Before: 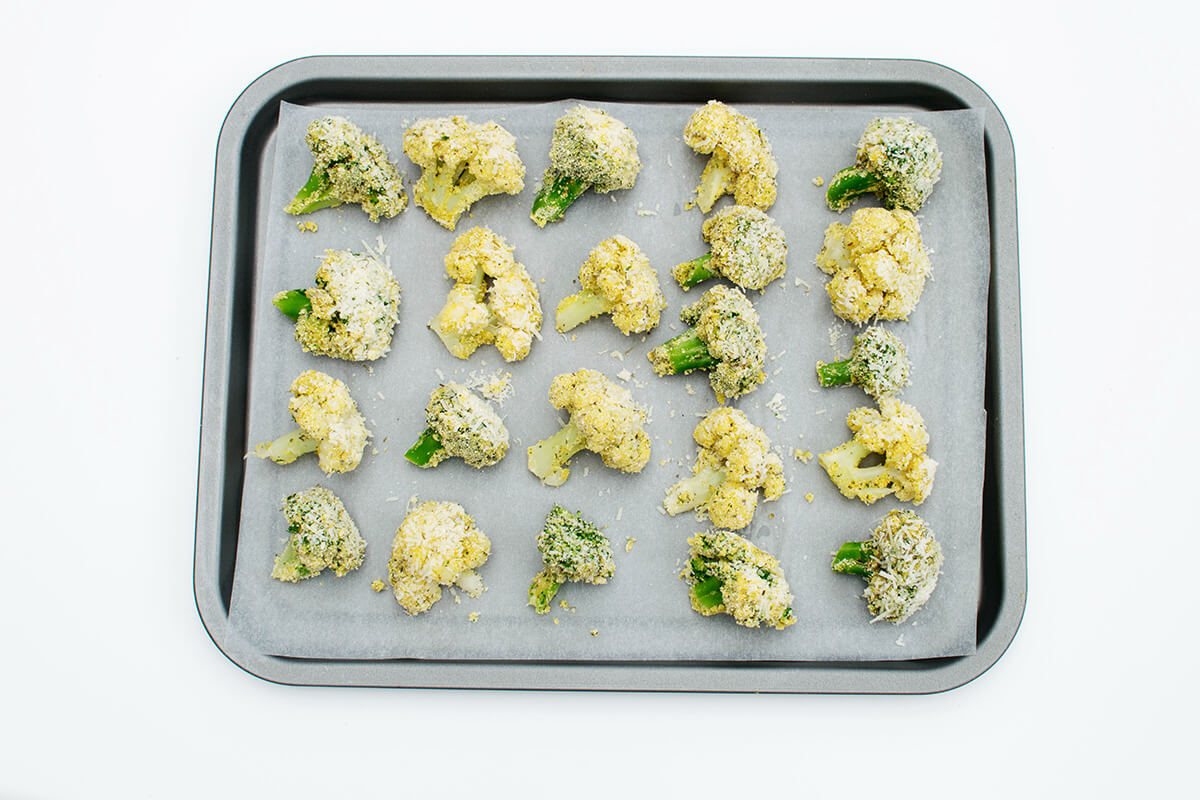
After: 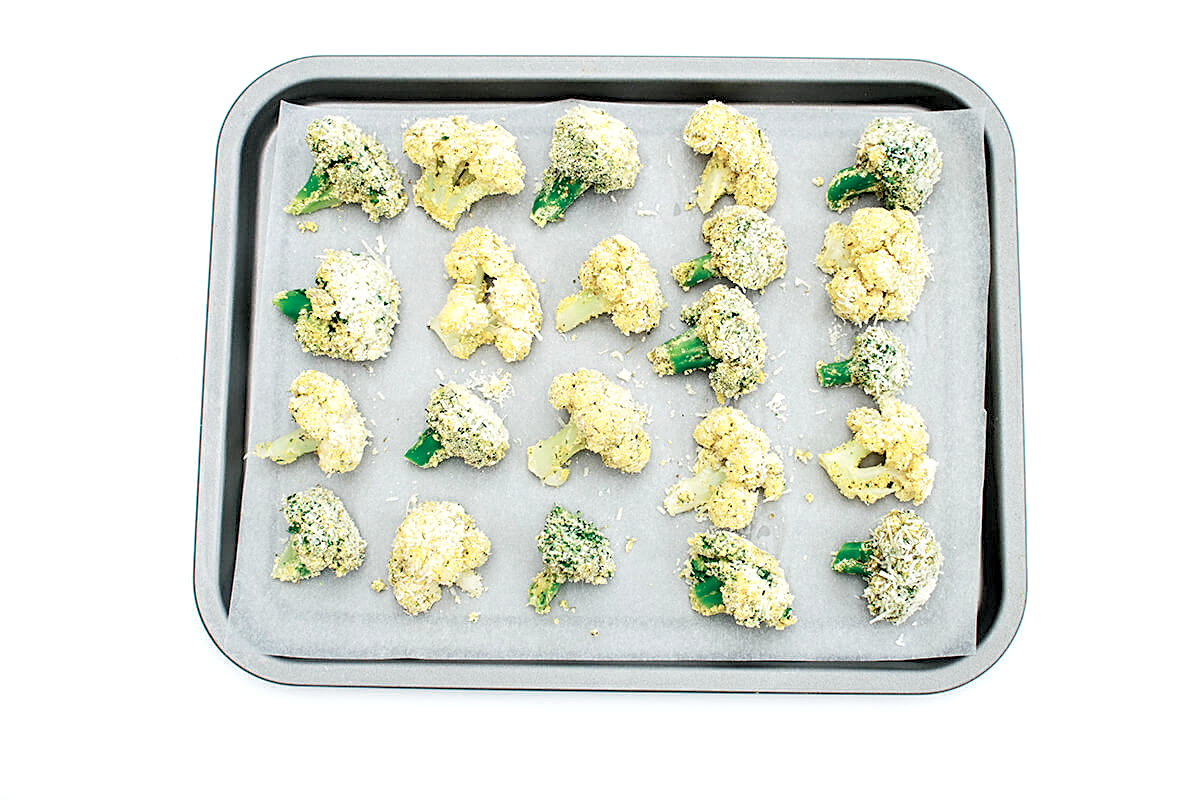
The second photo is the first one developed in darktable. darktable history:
color zones: curves: ch0 [(0, 0.5) (0.125, 0.4) (0.25, 0.5) (0.375, 0.4) (0.5, 0.4) (0.625, 0.35) (0.75, 0.35) (0.875, 0.5)]; ch1 [(0, 0.35) (0.125, 0.45) (0.25, 0.35) (0.375, 0.35) (0.5, 0.35) (0.625, 0.35) (0.75, 0.45) (0.875, 0.35)]; ch2 [(0, 0.6) (0.125, 0.5) (0.25, 0.5) (0.375, 0.6) (0.5, 0.6) (0.625, 0.5) (0.75, 0.5) (0.875, 0.5)]
tone equalizer: smoothing 1
sharpen: on, module defaults
levels: levels [0.044, 0.416, 0.908]
